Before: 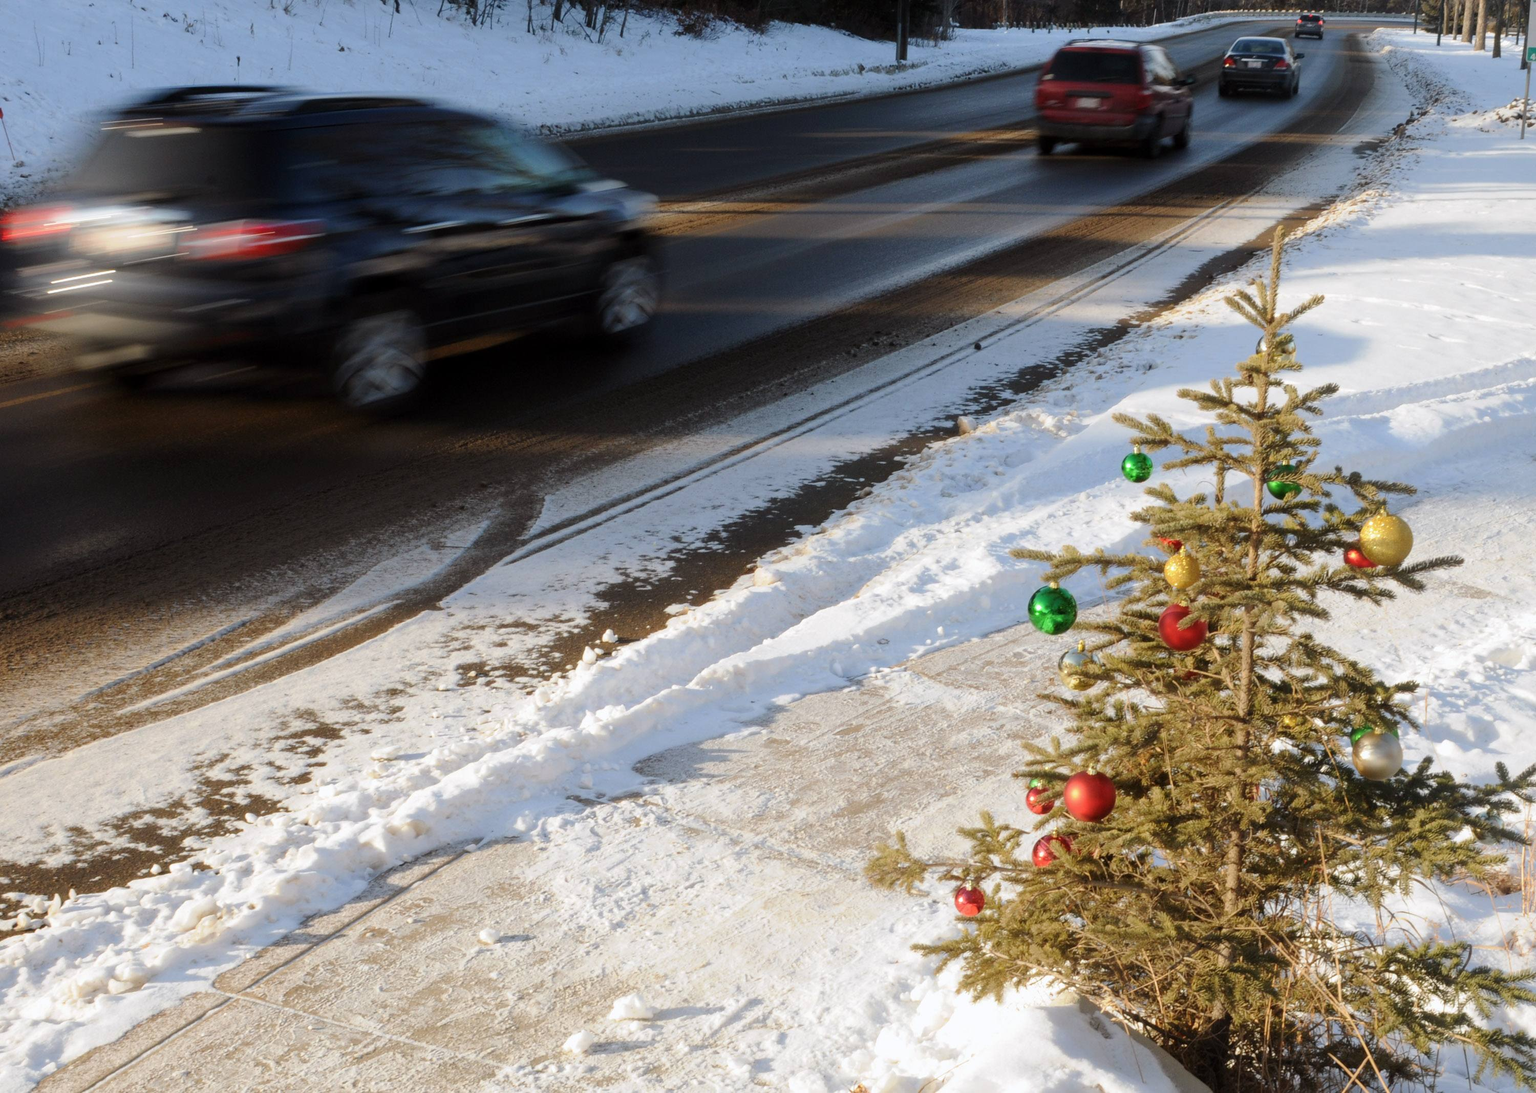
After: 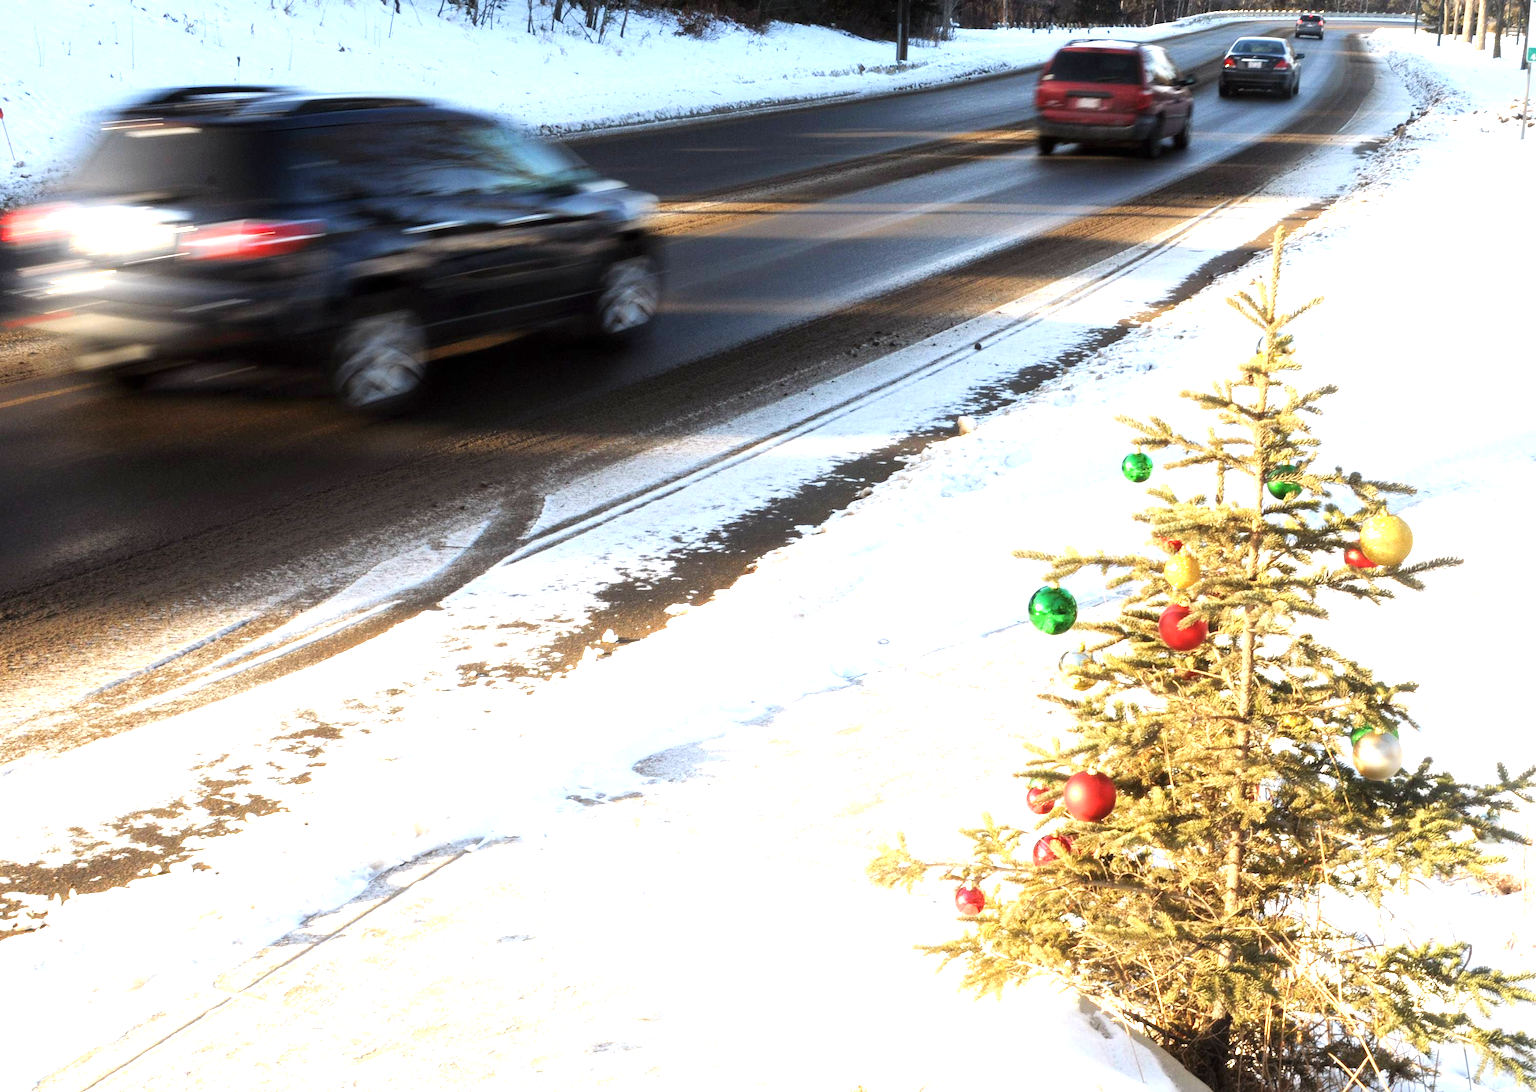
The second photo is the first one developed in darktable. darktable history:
tone equalizer: -8 EV -0.393 EV, -7 EV -0.42 EV, -6 EV -0.373 EV, -5 EV -0.235 EV, -3 EV 0.241 EV, -2 EV 0.303 EV, -1 EV 0.365 EV, +0 EV 0.422 EV
exposure: black level correction 0, exposure 1.199 EV, compensate highlight preservation false
